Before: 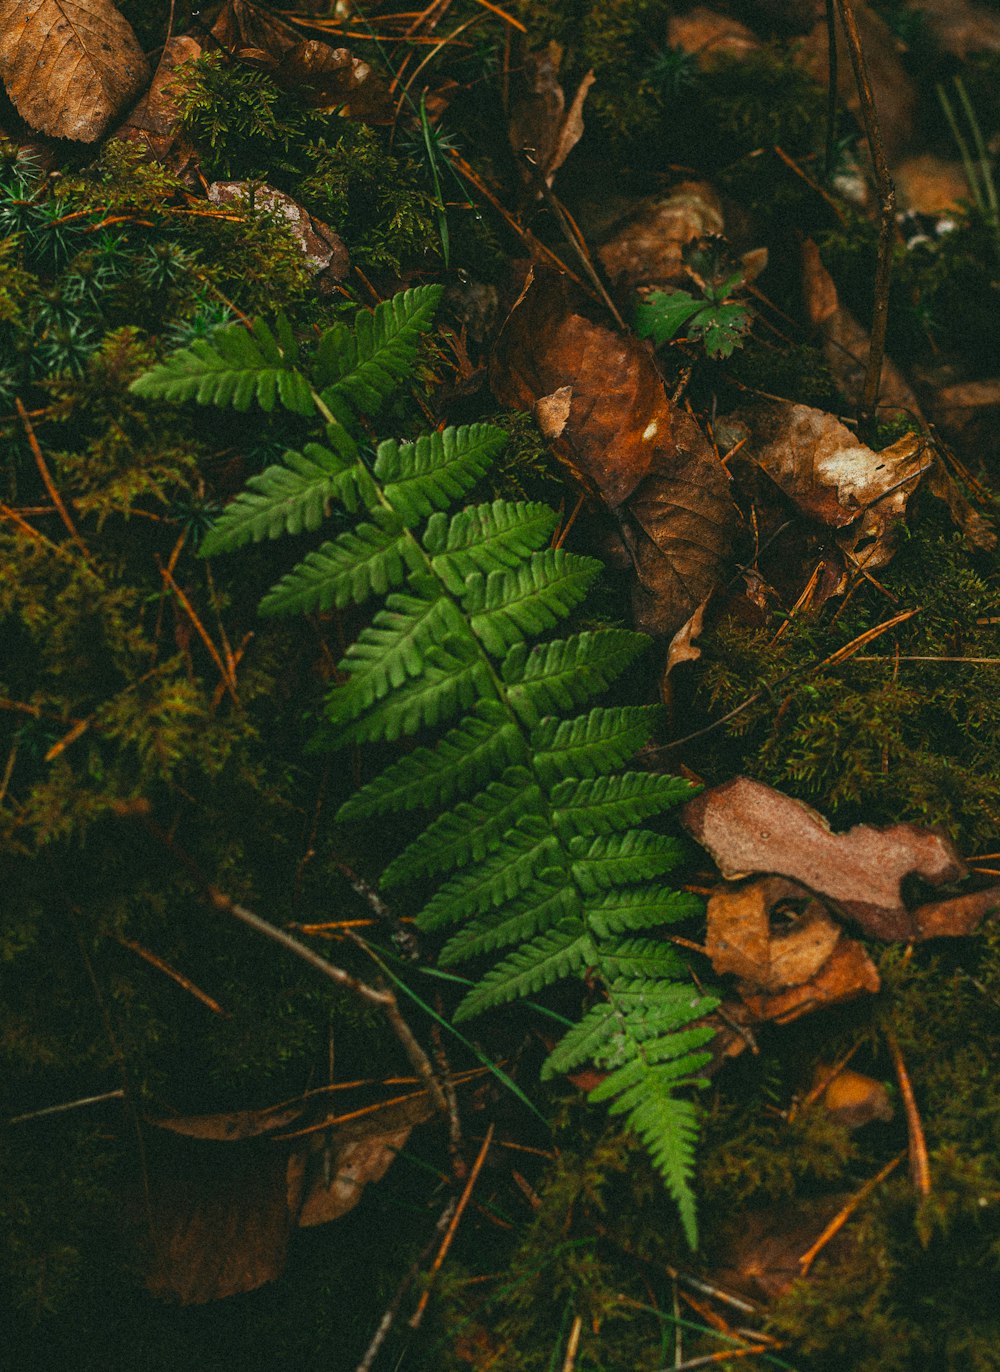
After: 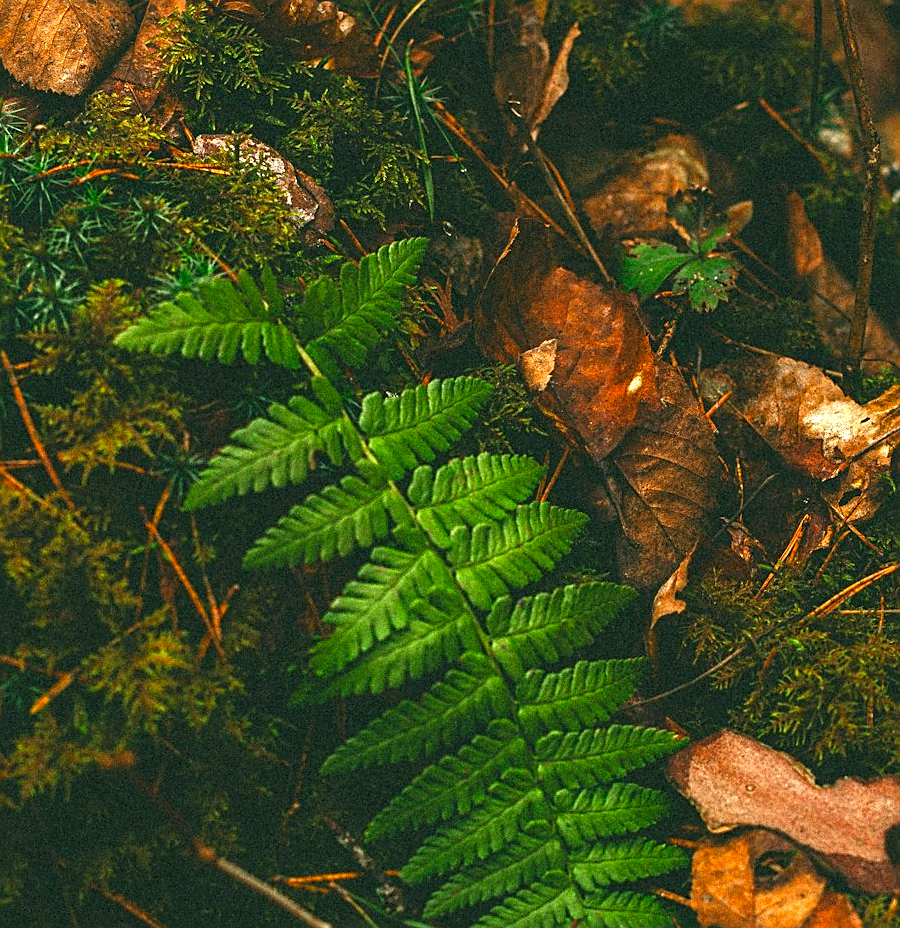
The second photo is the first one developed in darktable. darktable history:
sharpen: on, module defaults
contrast brightness saturation: saturation 0.18
crop: left 1.509%, top 3.452%, right 7.696%, bottom 28.452%
exposure: black level correction 0, exposure 0.9 EV, compensate highlight preservation false
